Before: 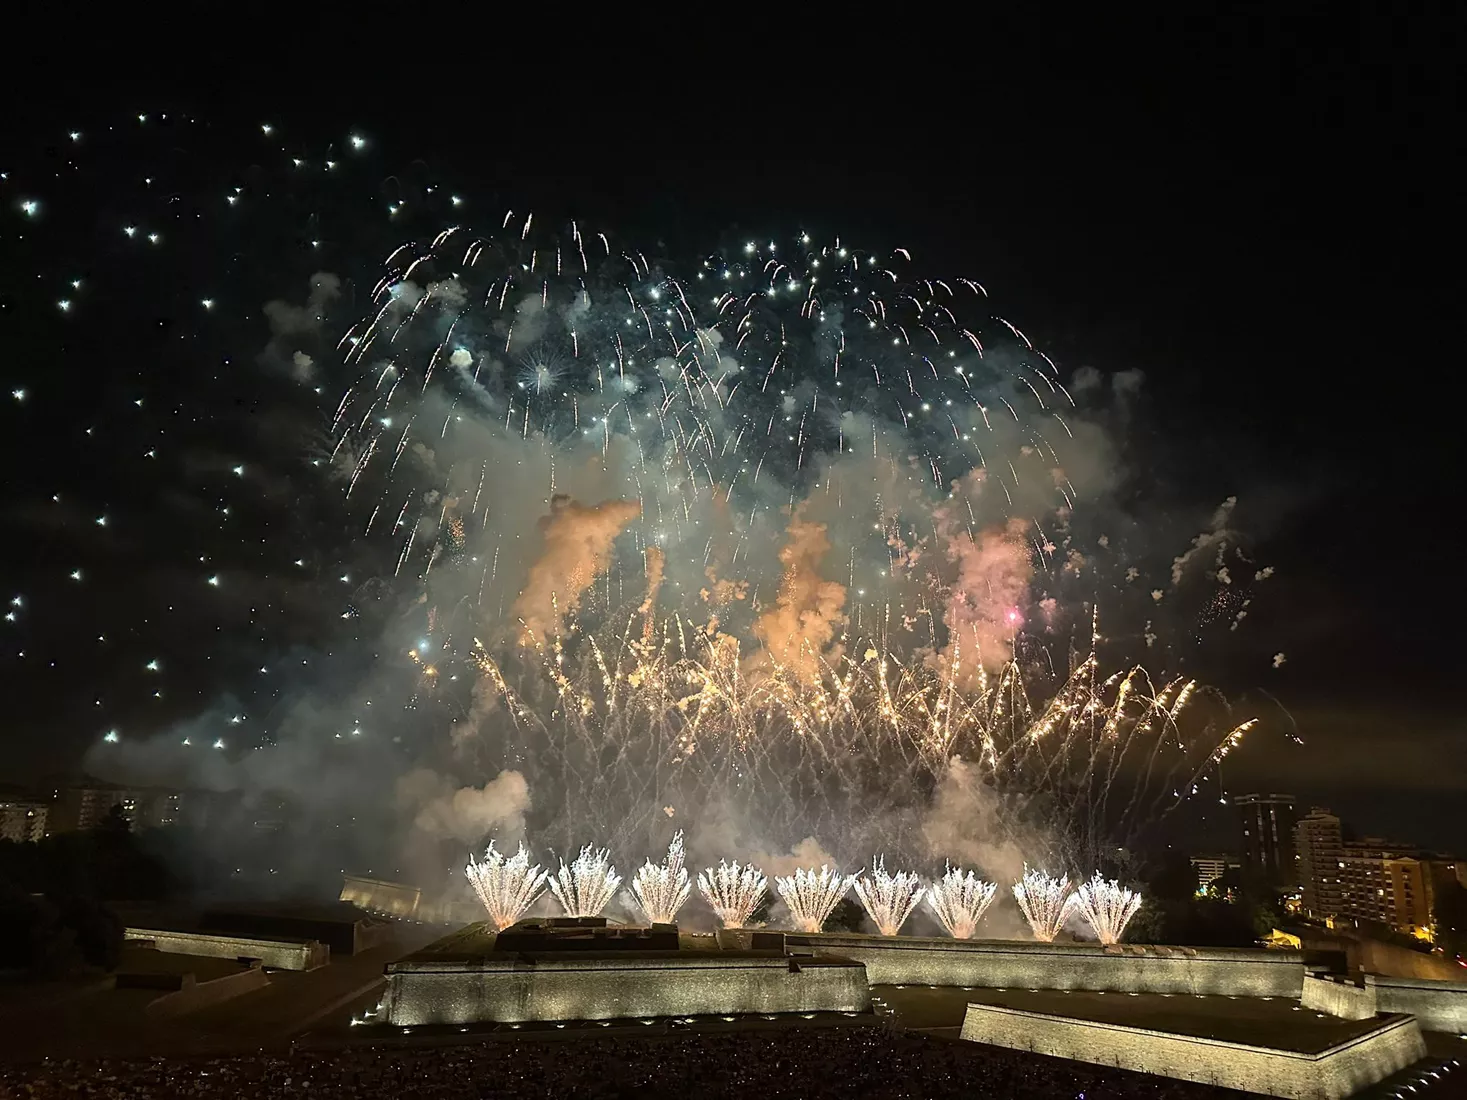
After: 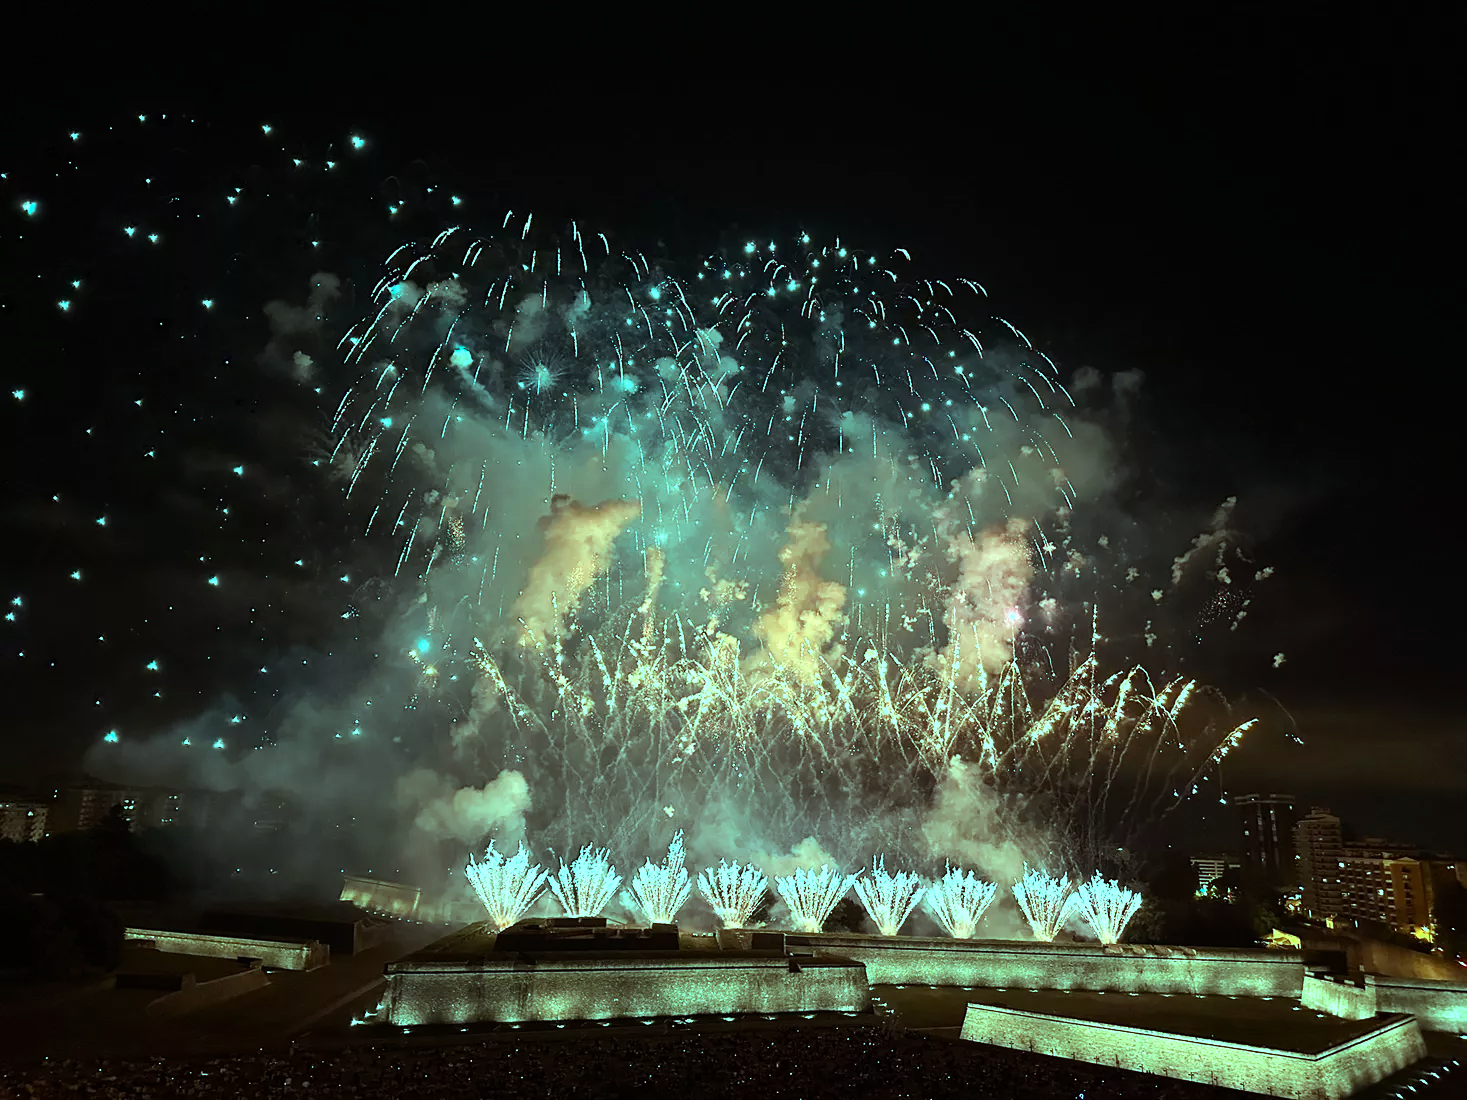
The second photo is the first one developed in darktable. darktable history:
color balance rgb: highlights gain › chroma 7.511%, highlights gain › hue 182.27°, linear chroma grading › shadows -1.657%, linear chroma grading › highlights -14.385%, linear chroma grading › global chroma -9.863%, linear chroma grading › mid-tones -10.228%, perceptual saturation grading › global saturation 25.263%, perceptual brilliance grading › highlights 20.006%, perceptual brilliance grading › mid-tones 19.251%, perceptual brilliance grading › shadows -19.717%, contrast 4.44%
